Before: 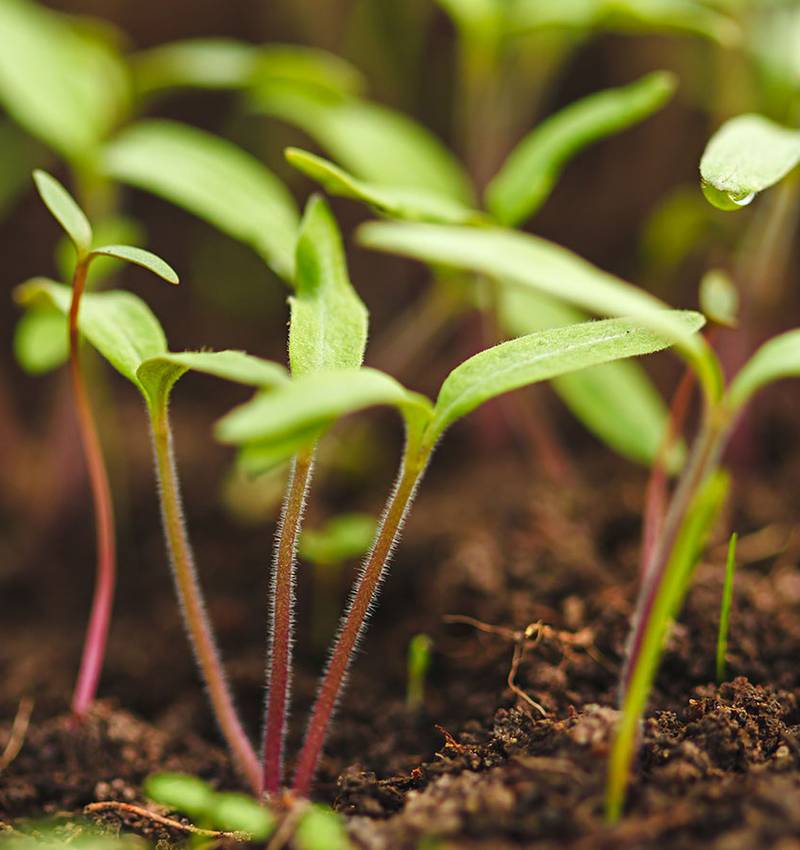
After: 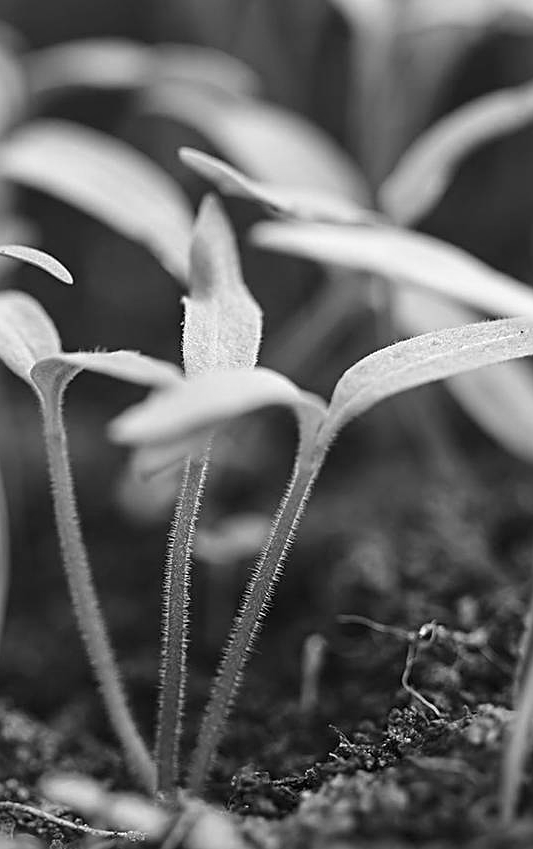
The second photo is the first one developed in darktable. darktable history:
tone equalizer: on, module defaults
monochrome: on, module defaults
sharpen: on, module defaults
crop and rotate: left 13.409%, right 19.924%
